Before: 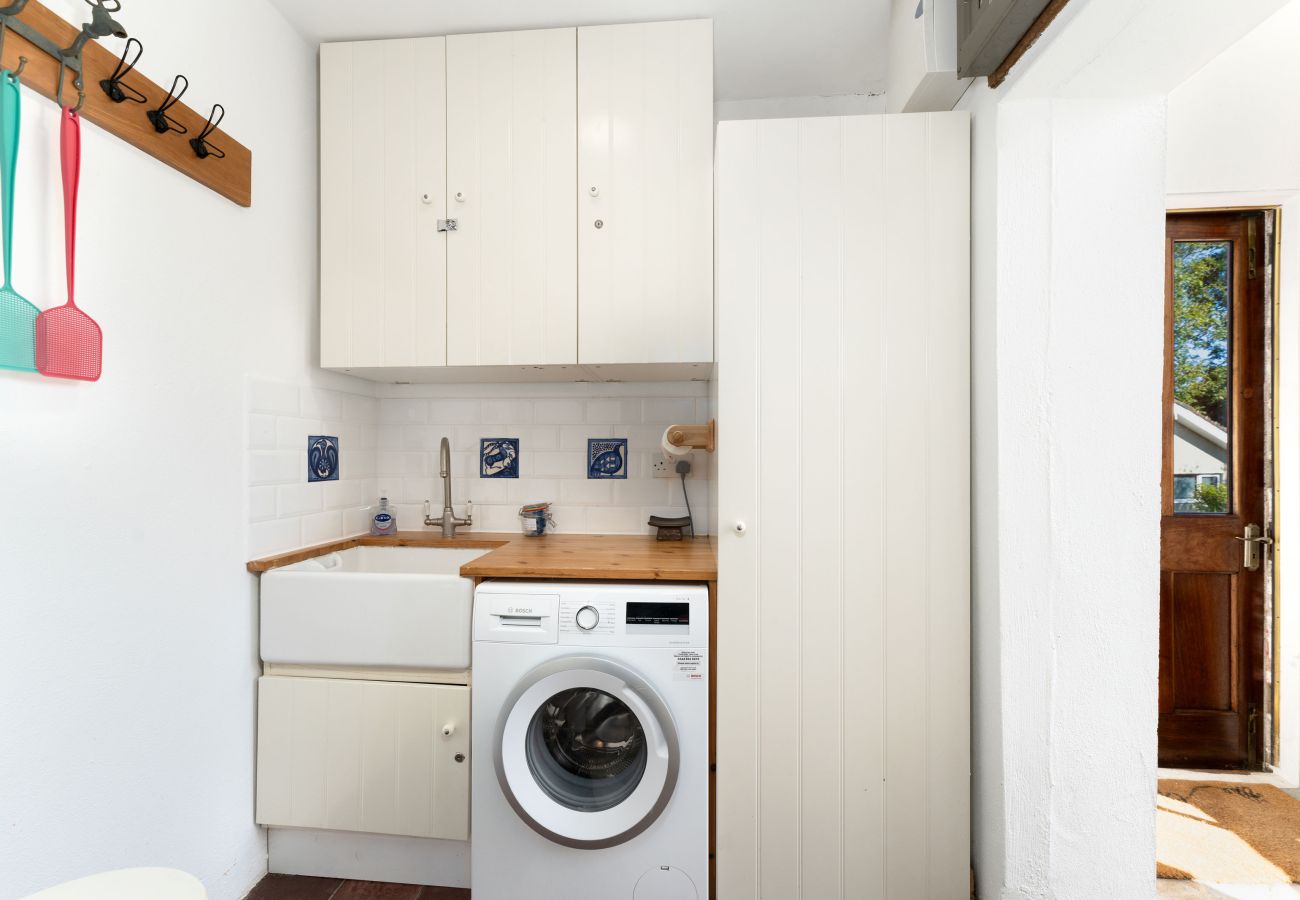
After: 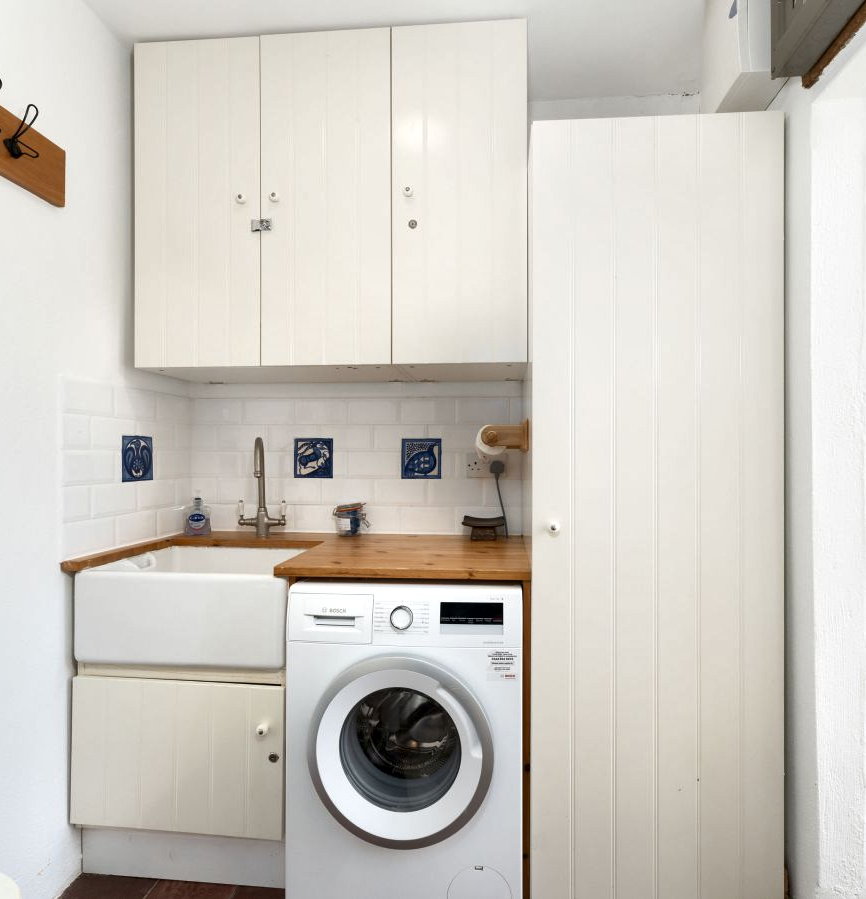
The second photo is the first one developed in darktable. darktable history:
local contrast: mode bilateral grid, contrast 25, coarseness 61, detail 152%, midtone range 0.2
crop and rotate: left 14.356%, right 18.963%
